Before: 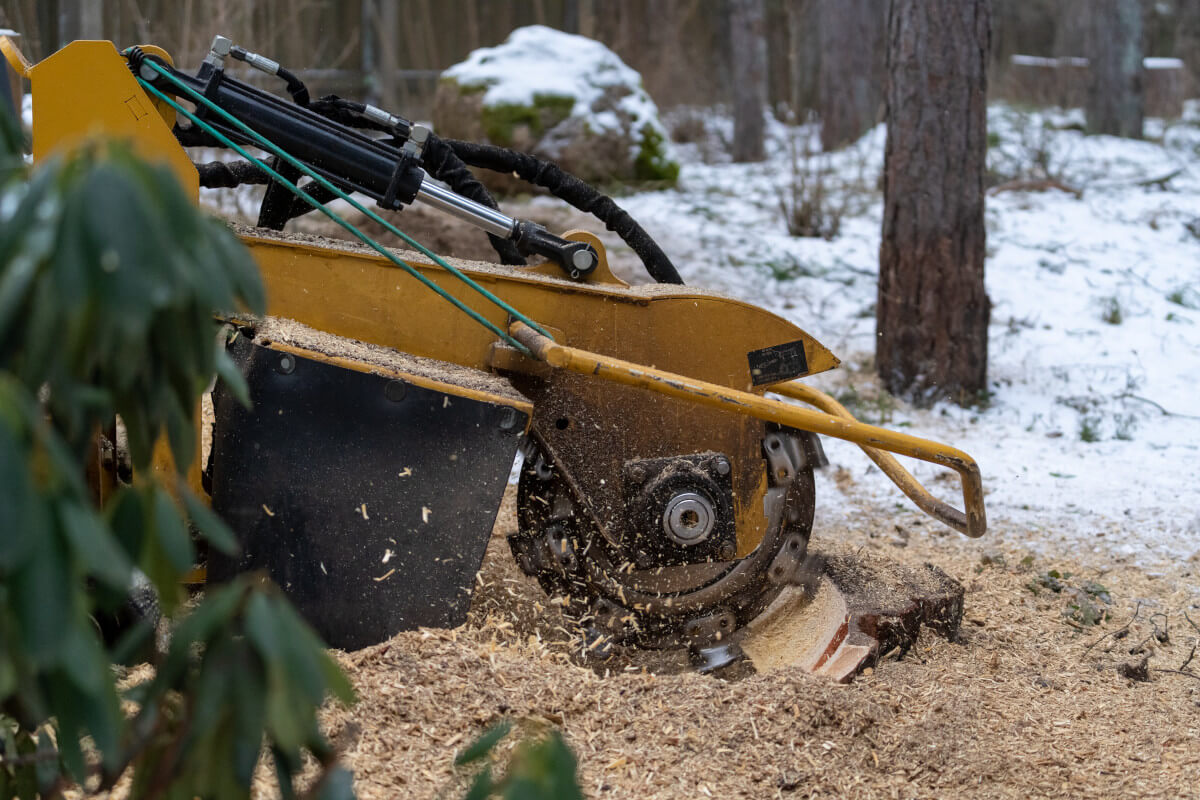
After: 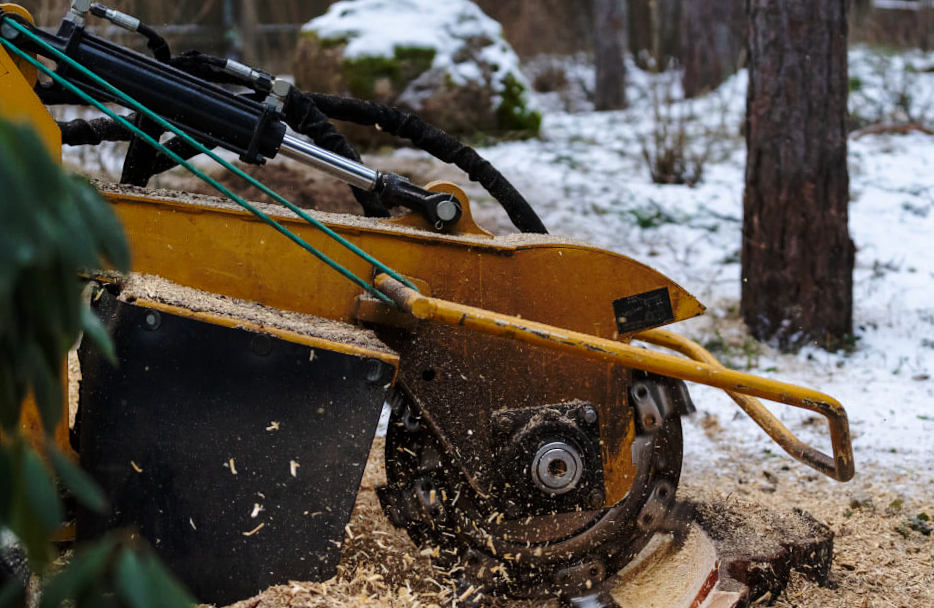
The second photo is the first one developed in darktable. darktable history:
base curve: curves: ch0 [(0, 0) (0.073, 0.04) (0.157, 0.139) (0.492, 0.492) (0.758, 0.758) (1, 1)], preserve colors none
crop and rotate: left 10.77%, top 5.1%, right 10.41%, bottom 16.76%
rotate and perspective: rotation -1°, crop left 0.011, crop right 0.989, crop top 0.025, crop bottom 0.975
